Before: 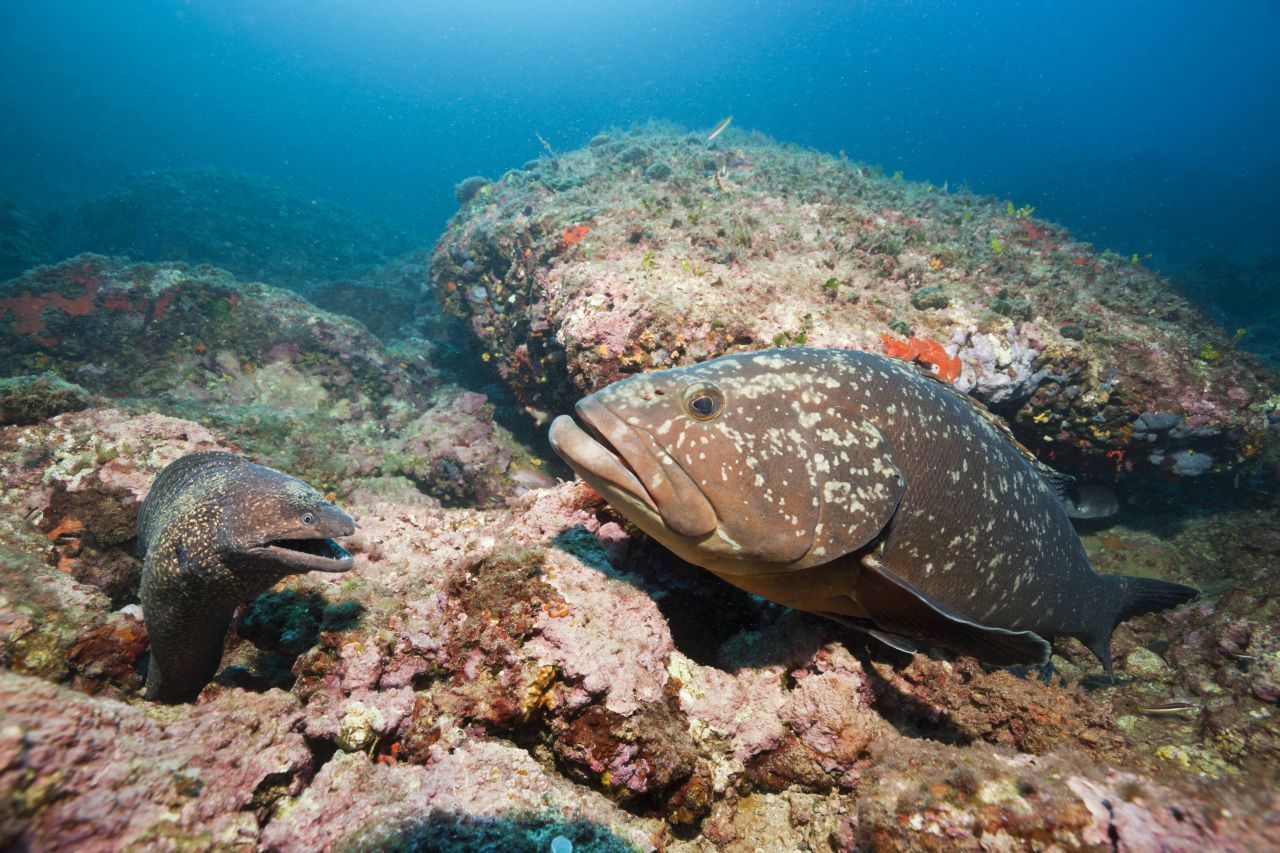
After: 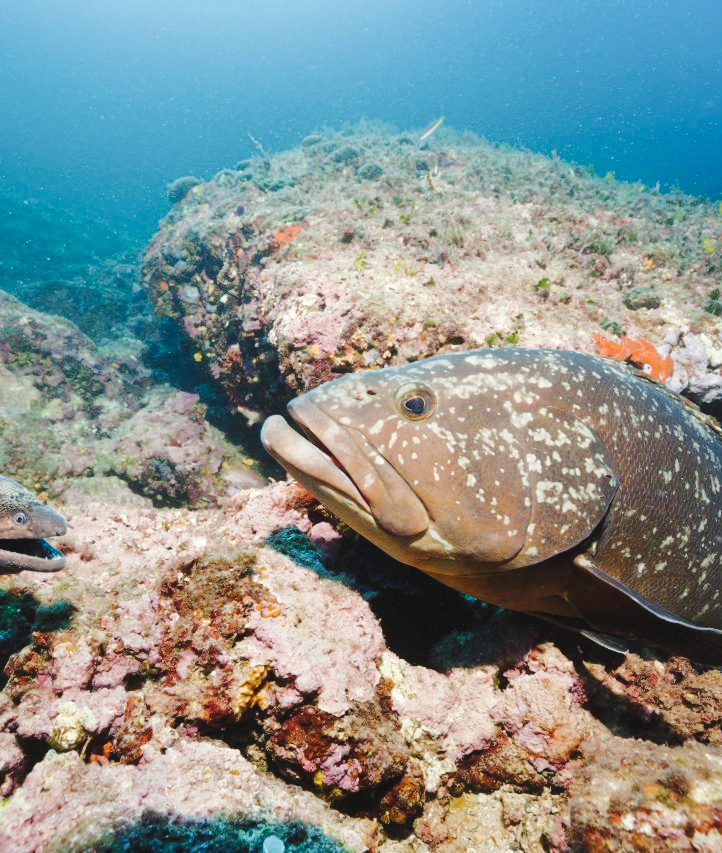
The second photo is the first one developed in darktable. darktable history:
shadows and highlights: shadows 51.82, highlights -28.51, soften with gaussian
exposure: black level correction -0.004, exposure 0.052 EV, compensate highlight preservation false
crop and rotate: left 22.519%, right 21.044%
tone curve: curves: ch0 [(0, 0) (0.003, 0.034) (0.011, 0.038) (0.025, 0.046) (0.044, 0.054) (0.069, 0.06) (0.1, 0.079) (0.136, 0.114) (0.177, 0.151) (0.224, 0.213) (0.277, 0.293) (0.335, 0.385) (0.399, 0.482) (0.468, 0.578) (0.543, 0.655) (0.623, 0.724) (0.709, 0.786) (0.801, 0.854) (0.898, 0.922) (1, 1)], preserve colors none
